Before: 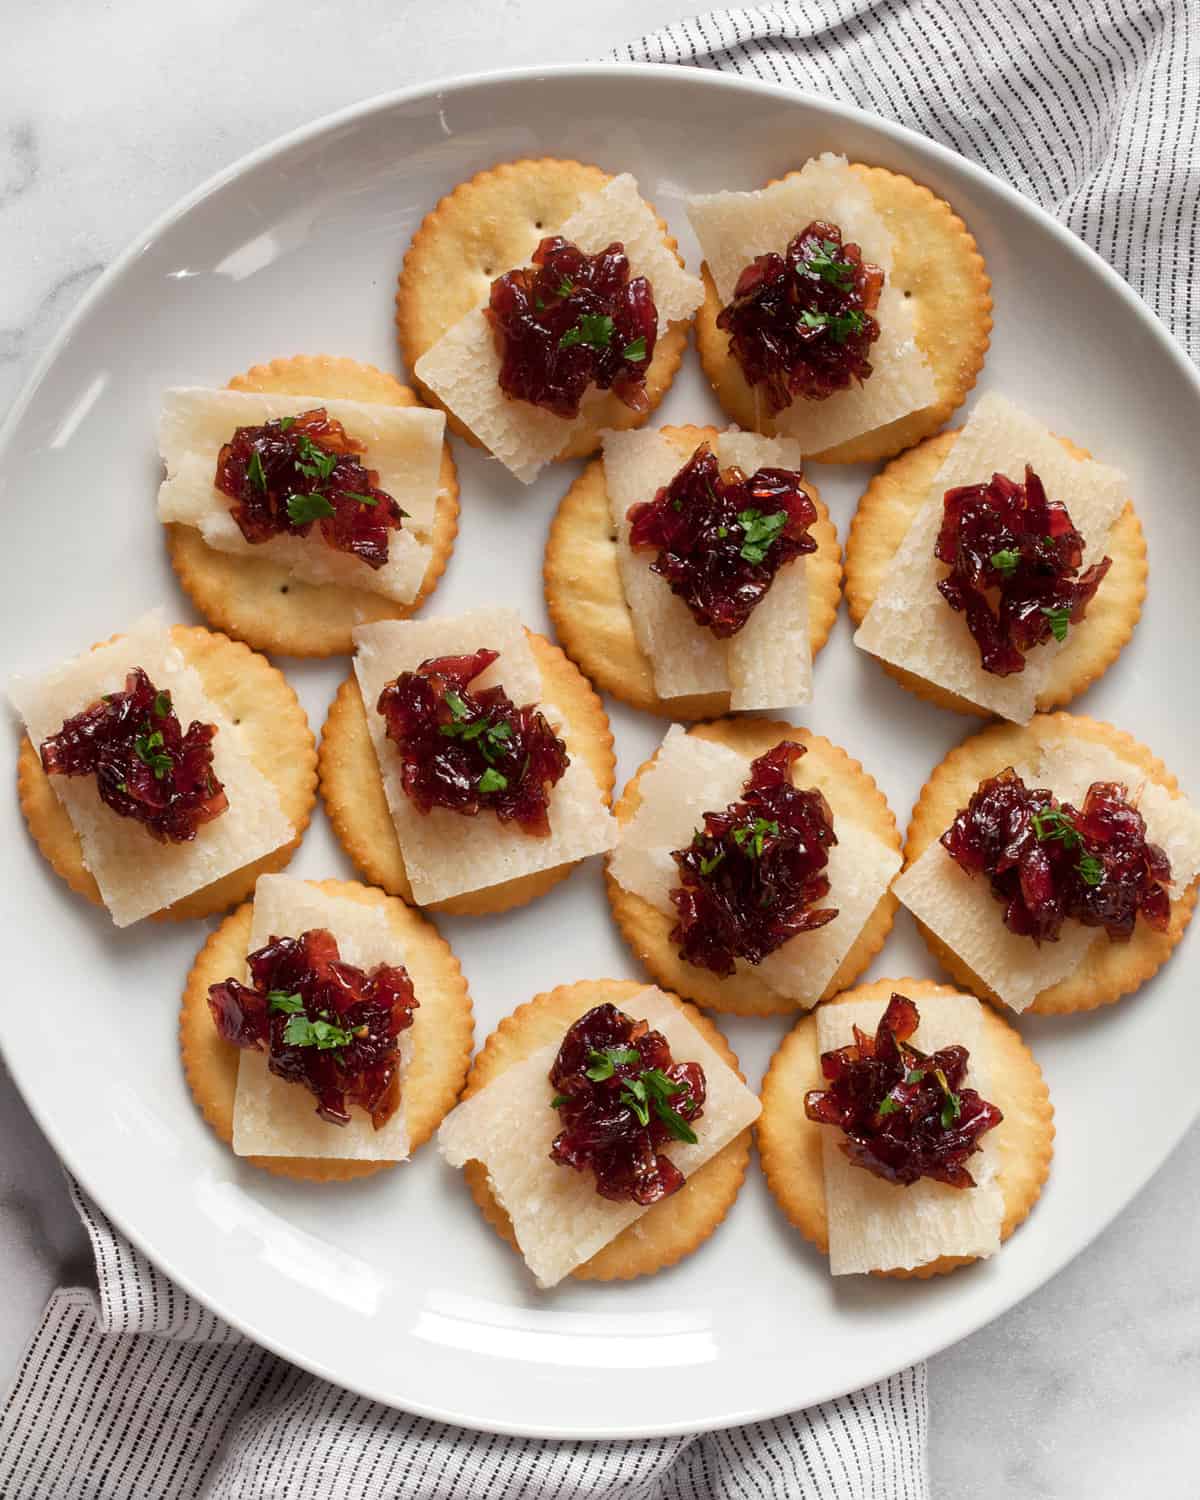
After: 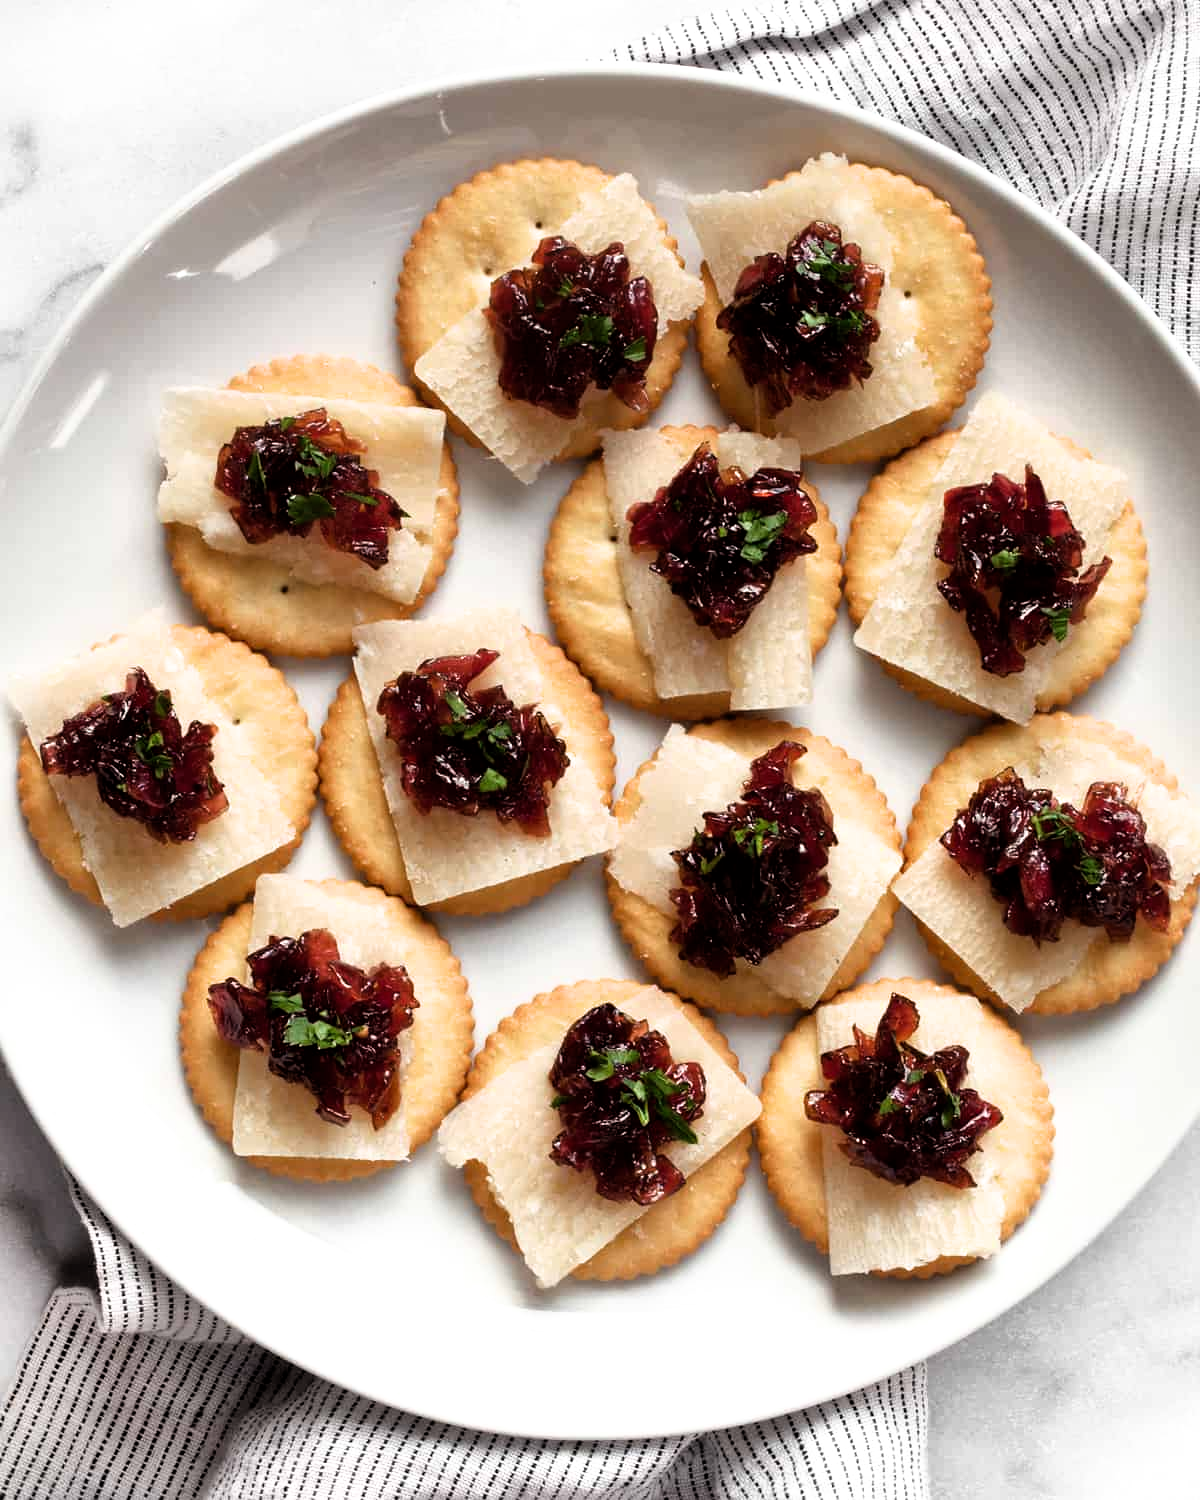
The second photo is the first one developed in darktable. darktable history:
filmic rgb: black relative exposure -8.25 EV, white relative exposure 2.2 EV, threshold 2.99 EV, target white luminance 99.998%, hardness 7.15, latitude 75.41%, contrast 1.321, highlights saturation mix -2.55%, shadows ↔ highlights balance 30.39%, iterations of high-quality reconstruction 0, contrast in shadows safe, enable highlight reconstruction true
